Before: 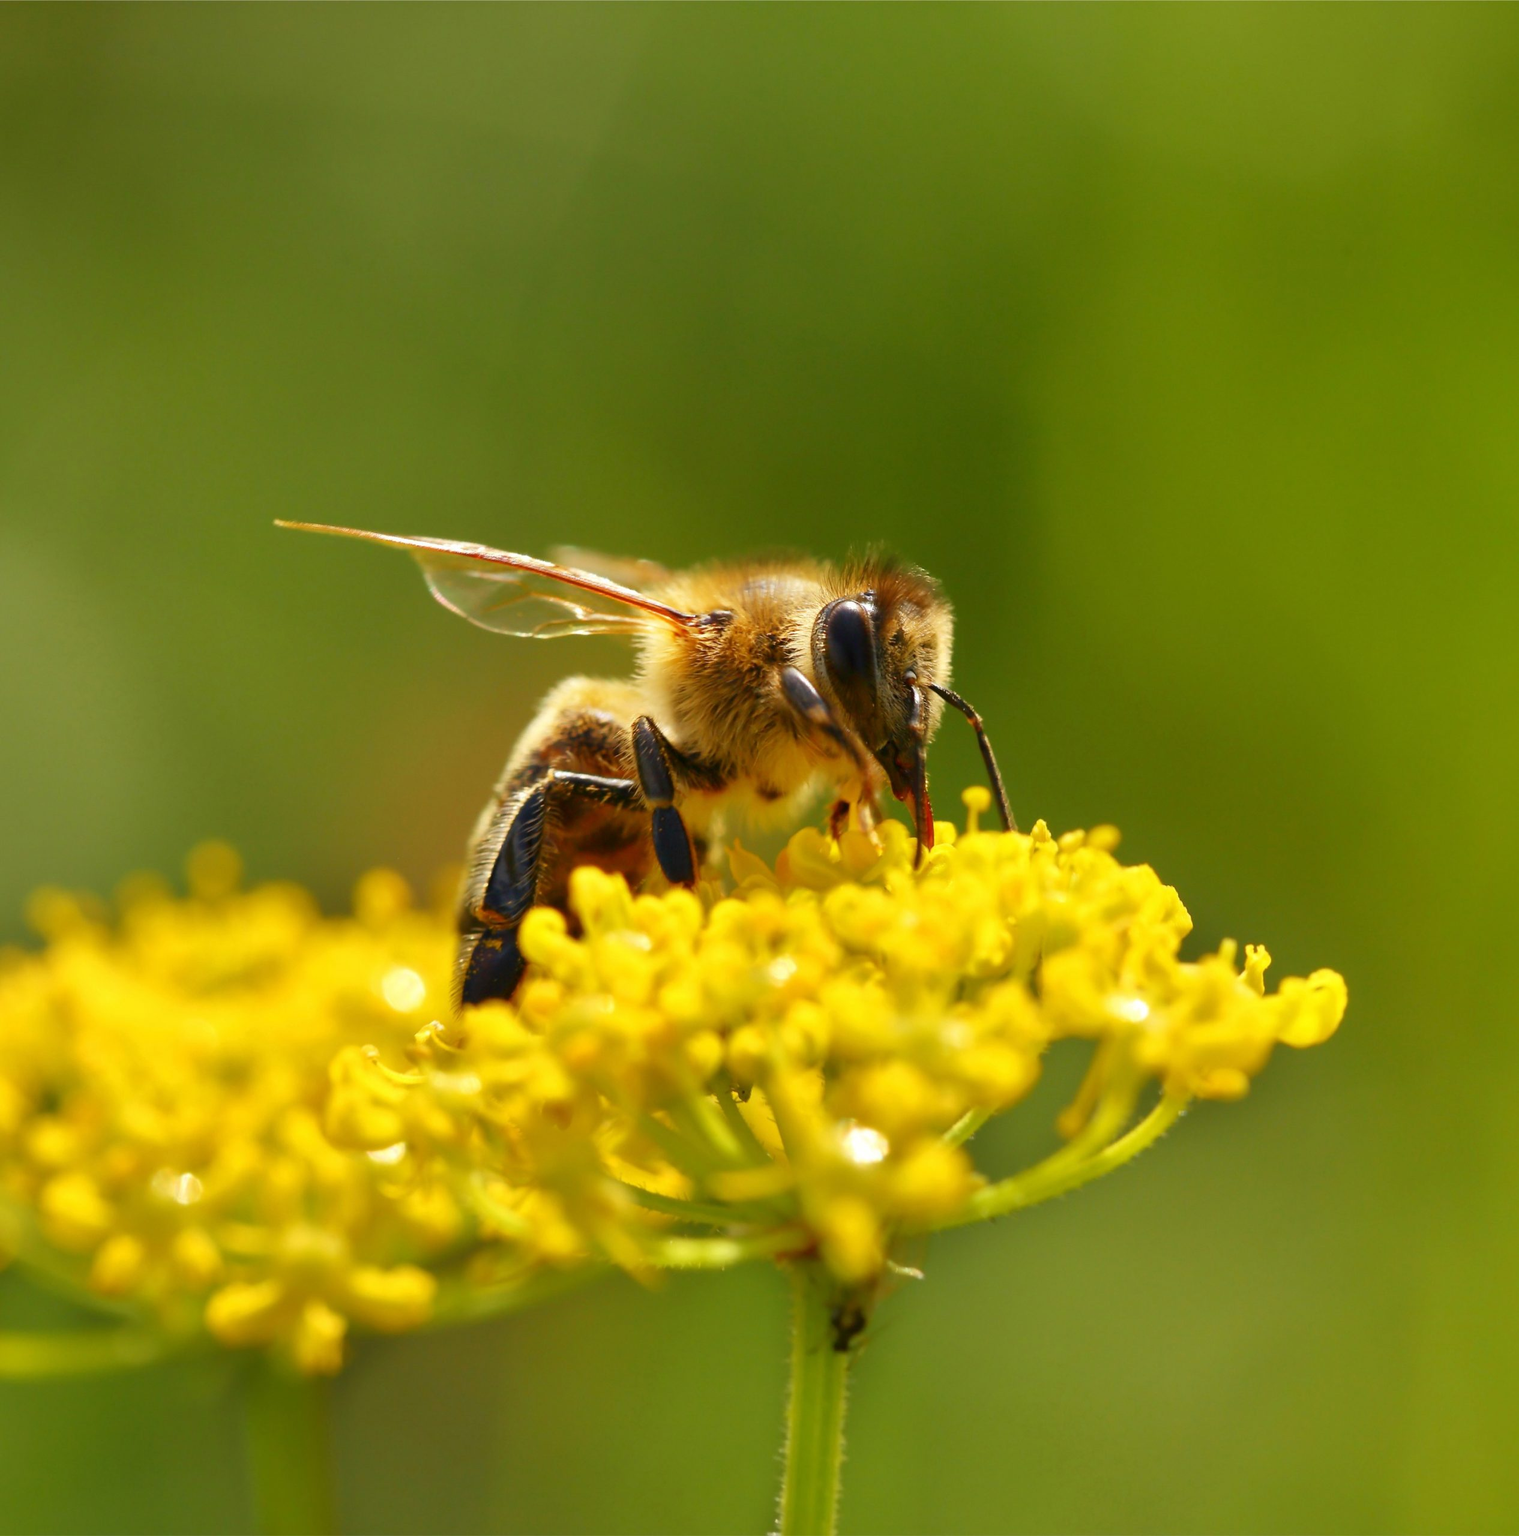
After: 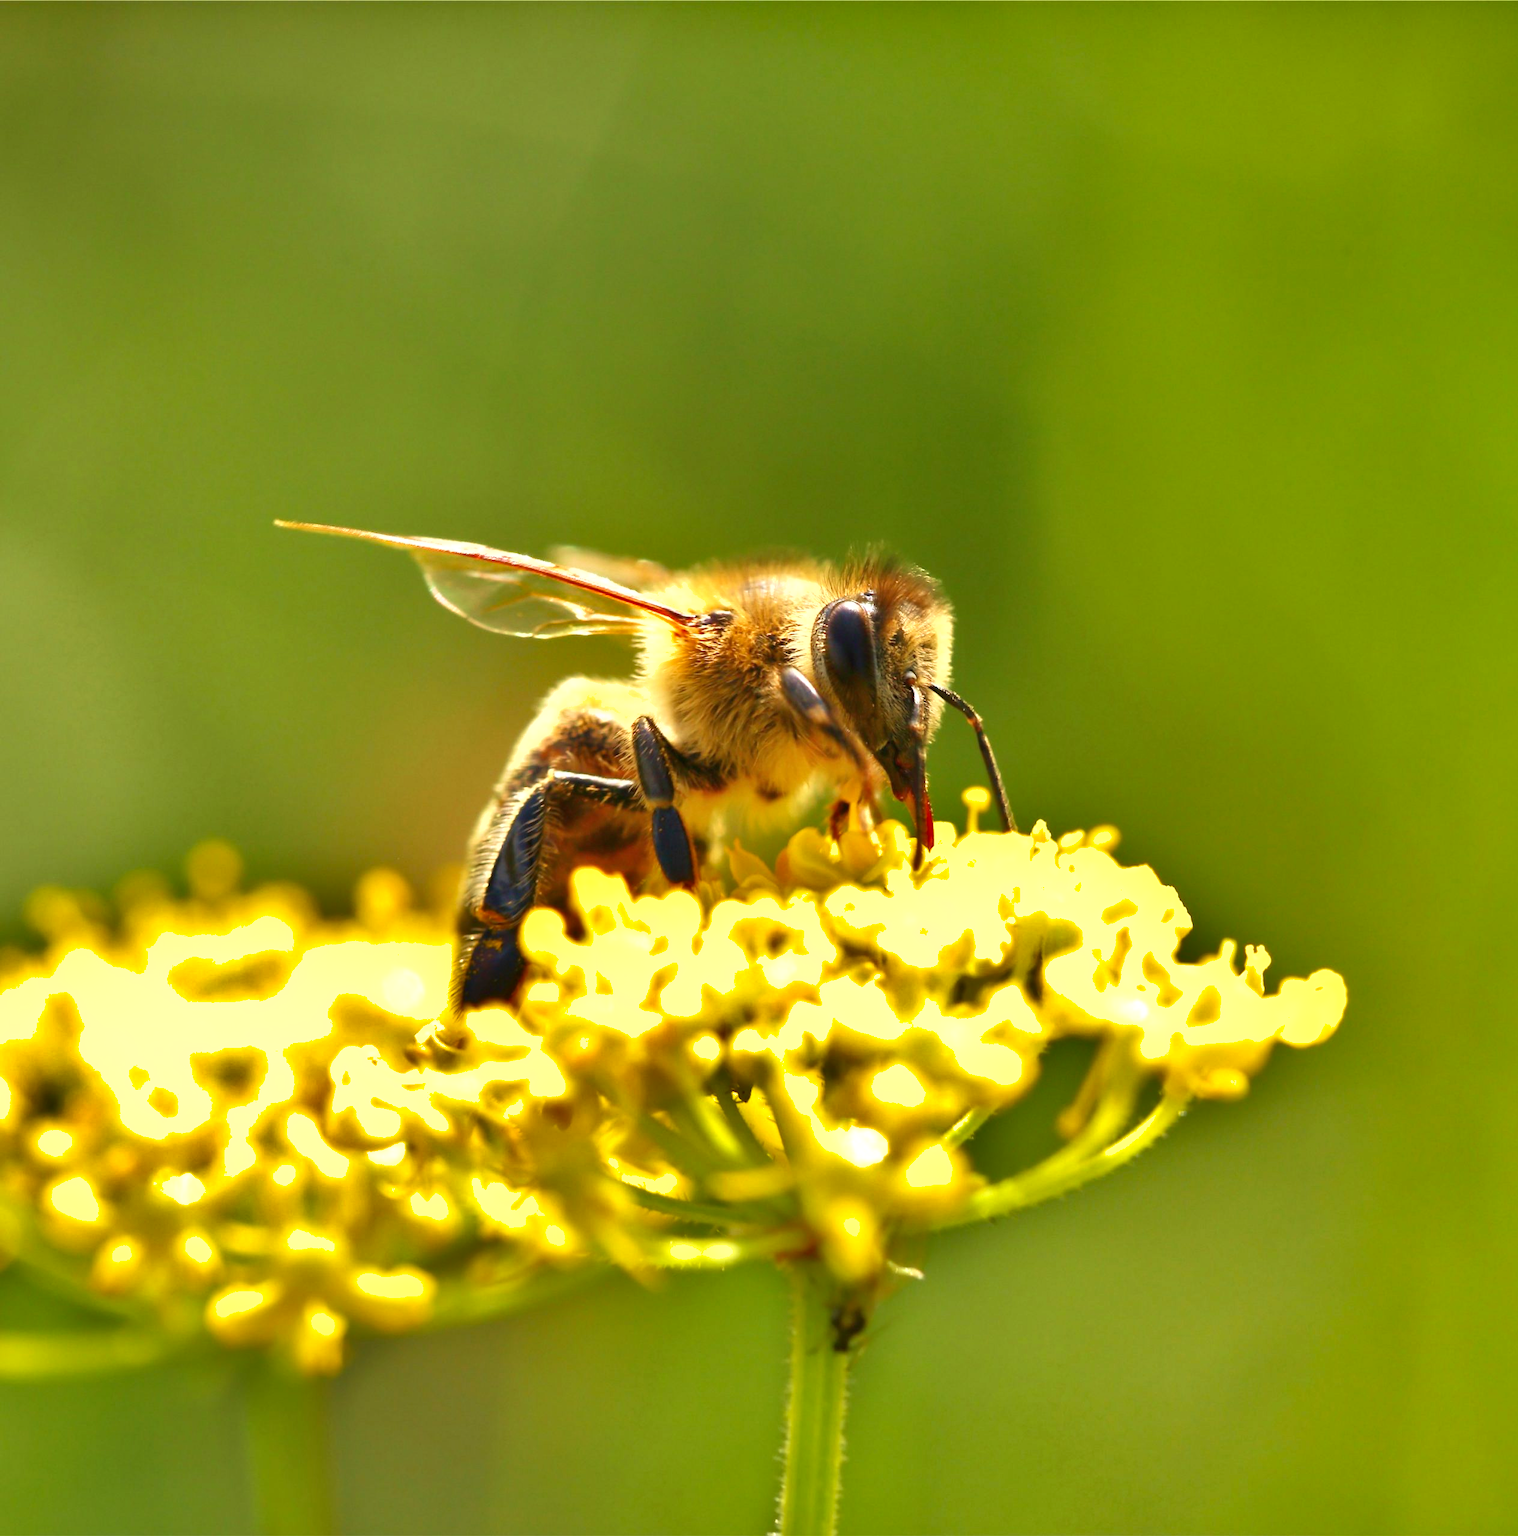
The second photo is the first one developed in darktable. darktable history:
shadows and highlights: shadows 30.61, highlights -62.91, soften with gaussian
velvia: on, module defaults
exposure: black level correction 0, exposure 0.693 EV, compensate highlight preservation false
